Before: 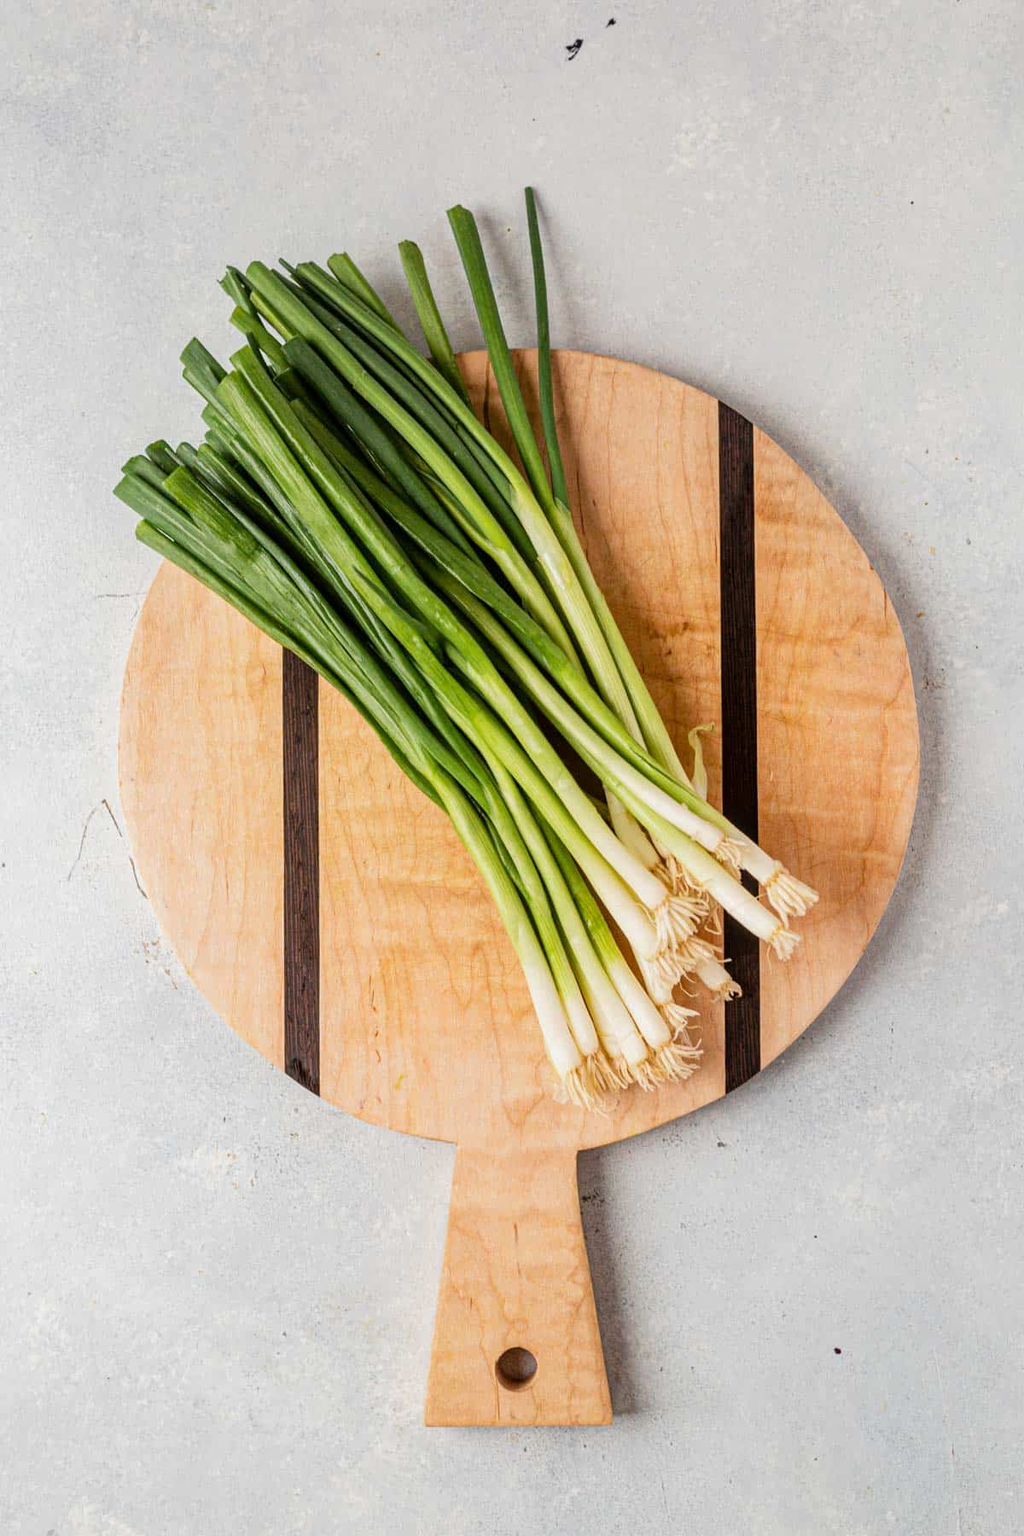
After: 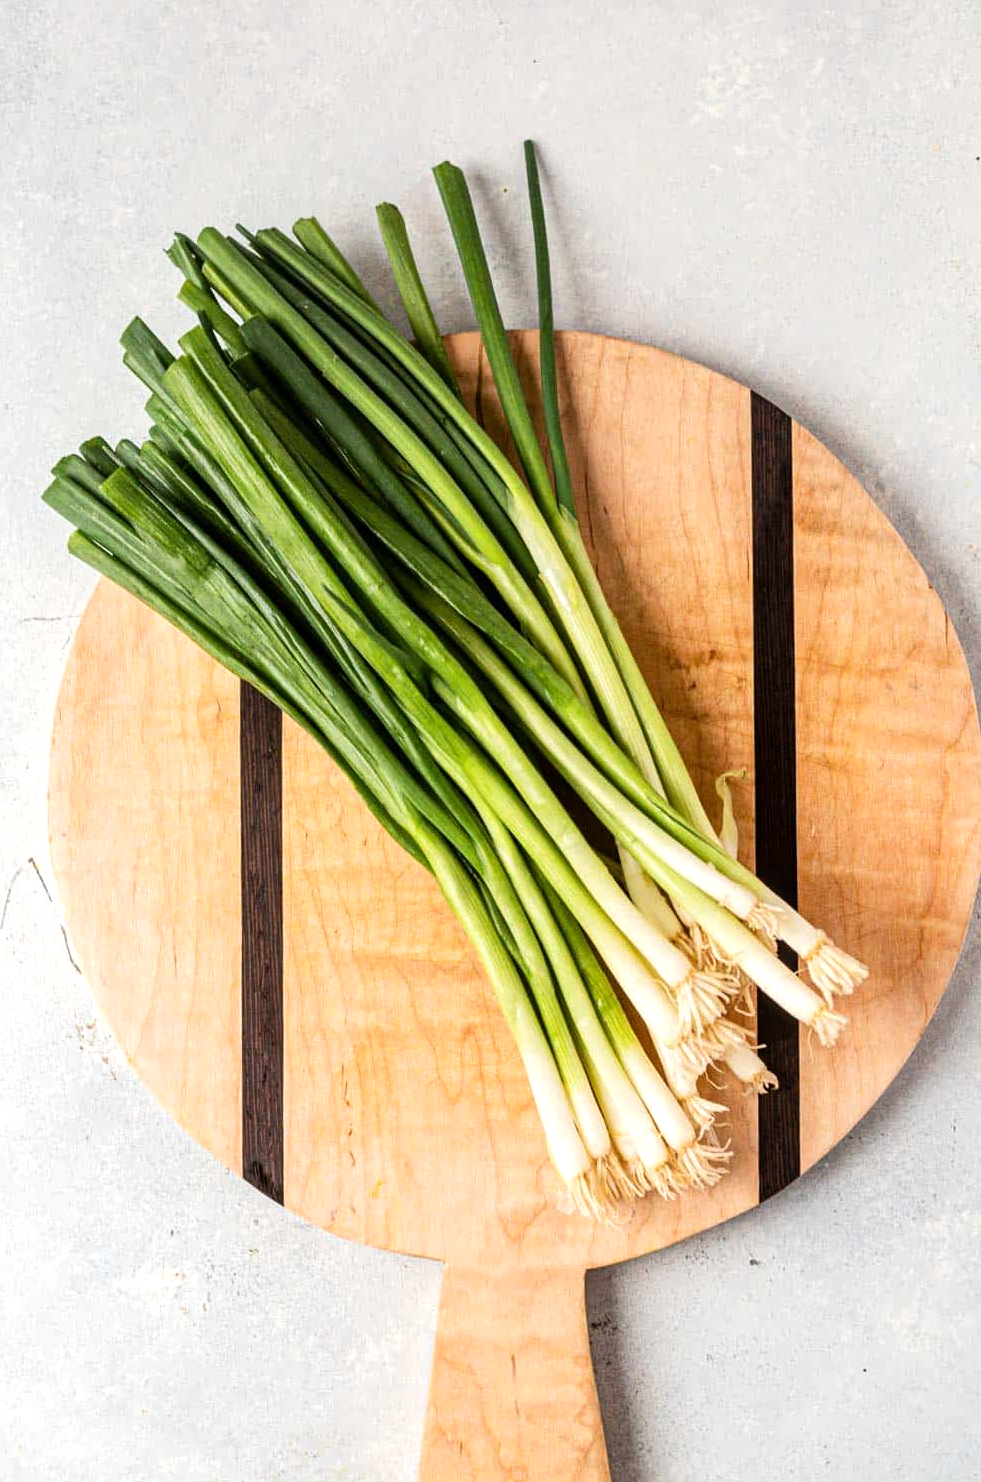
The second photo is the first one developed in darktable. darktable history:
crop and rotate: left 7.661%, top 4.409%, right 10.572%, bottom 13.213%
tone equalizer: -8 EV -0.429 EV, -7 EV -0.379 EV, -6 EV -0.296 EV, -5 EV -0.194 EV, -3 EV 0.206 EV, -2 EV 0.363 EV, -1 EV 0.382 EV, +0 EV 0.43 EV, edges refinement/feathering 500, mask exposure compensation -1.57 EV, preserve details no
